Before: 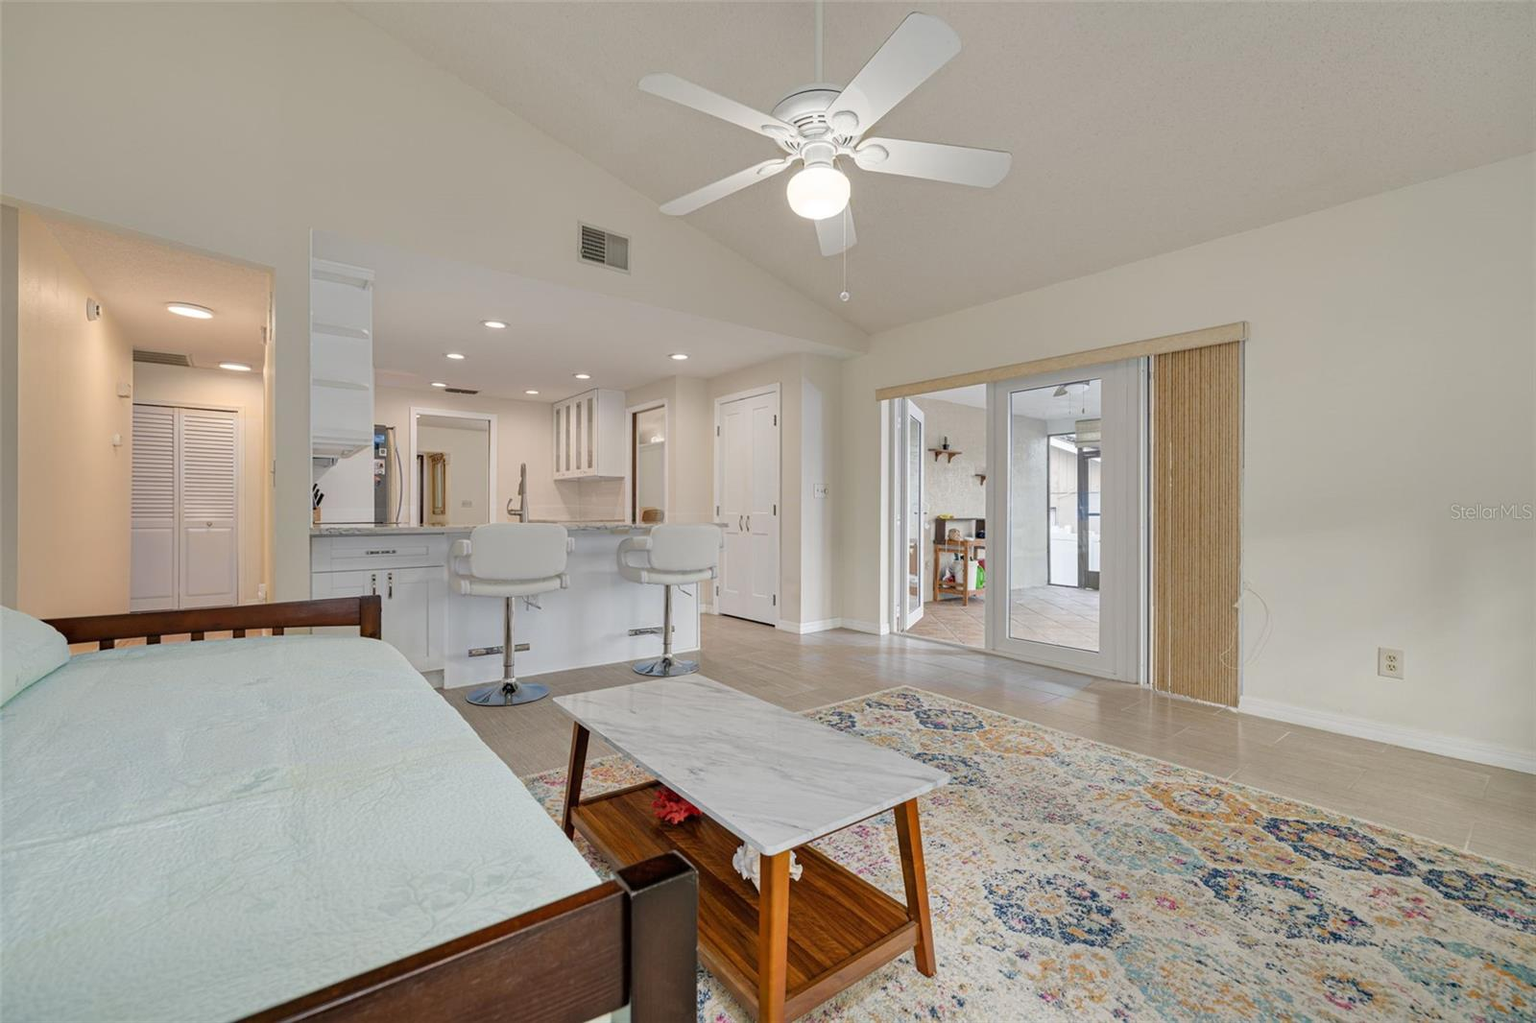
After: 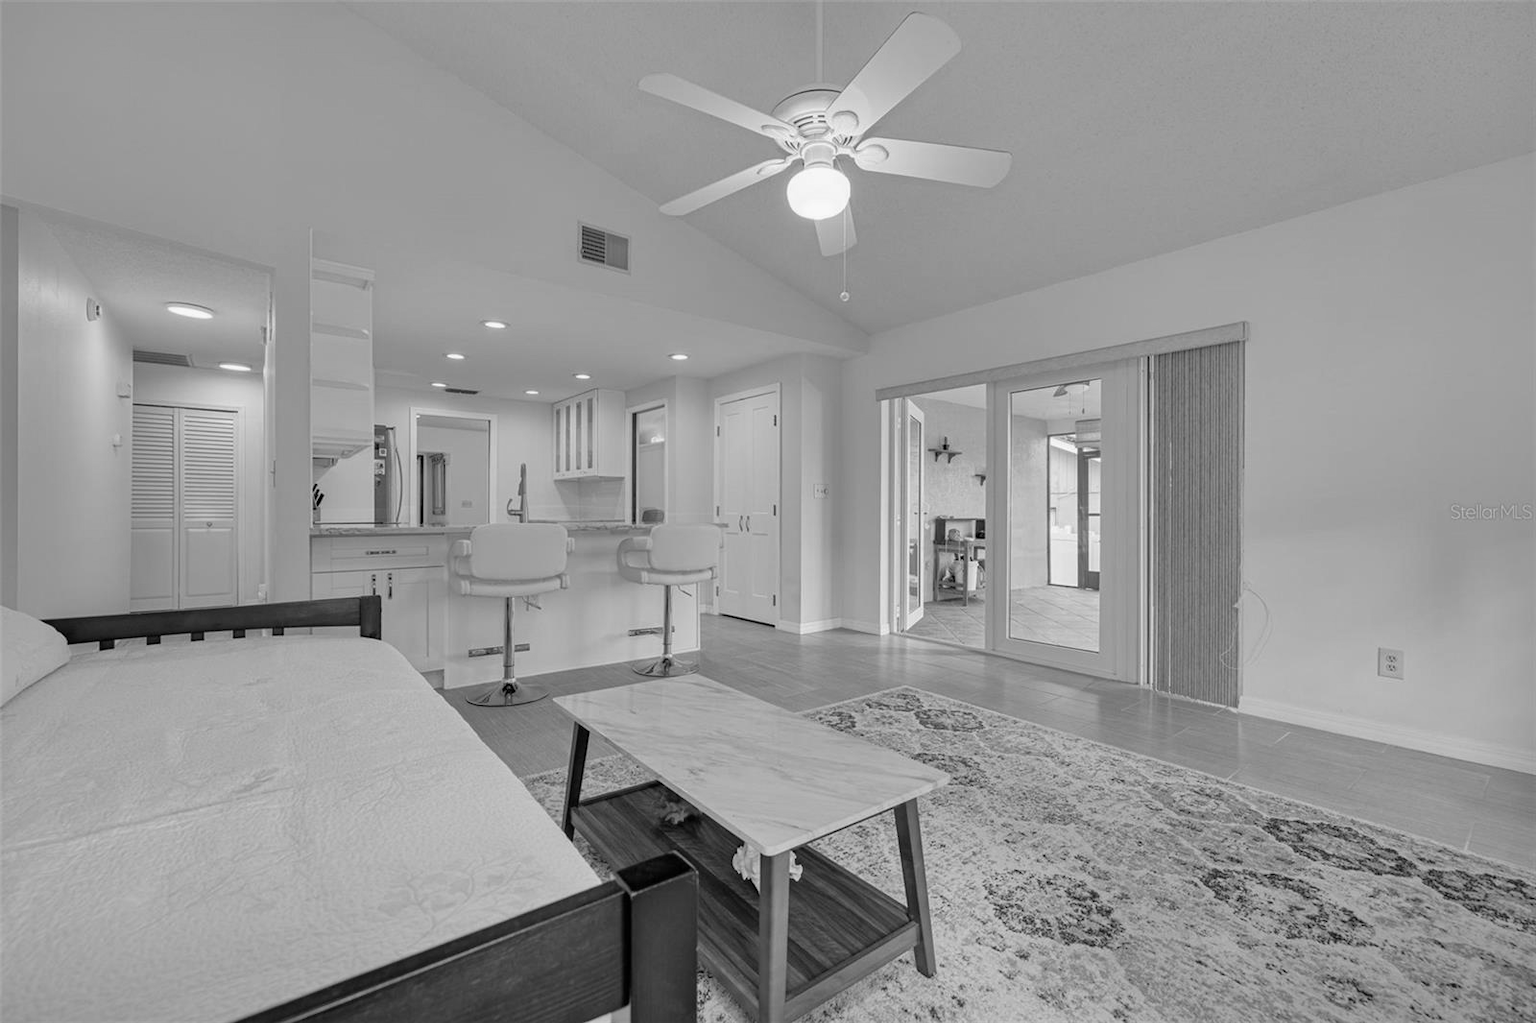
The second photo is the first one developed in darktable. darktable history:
shadows and highlights: shadows -20.37, white point adjustment -2.12, highlights -34.92
color zones: curves: ch1 [(0, -0.394) (0.143, -0.394) (0.286, -0.394) (0.429, -0.392) (0.571, -0.391) (0.714, -0.391) (0.857, -0.391) (1, -0.394)]
color correction: highlights a* 4.14, highlights b* 4.92, shadows a* -7.02, shadows b* 4.75
